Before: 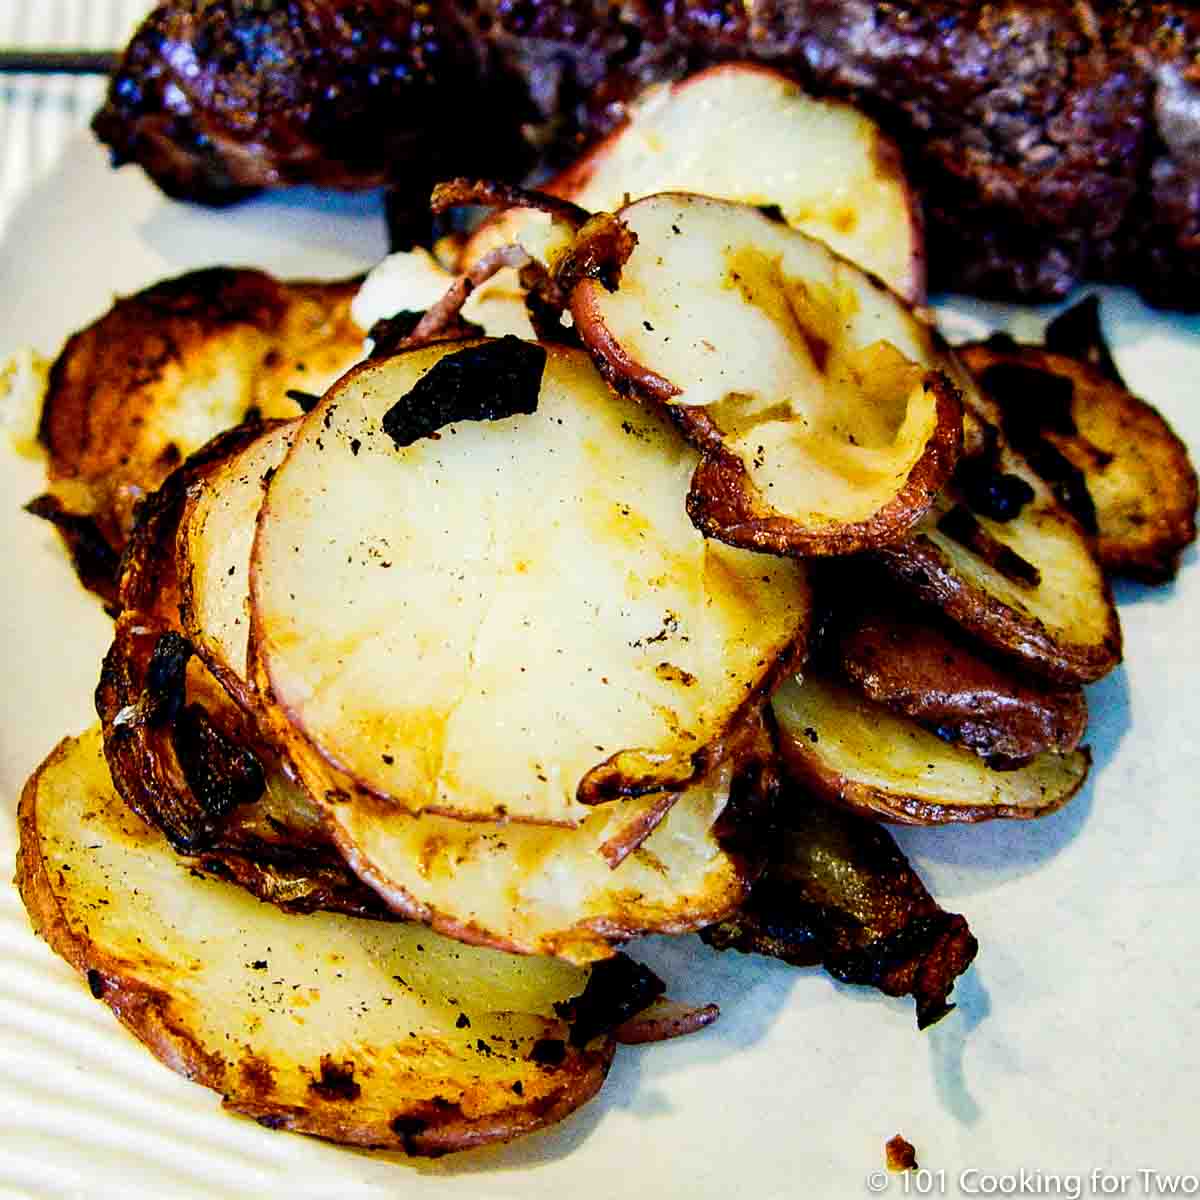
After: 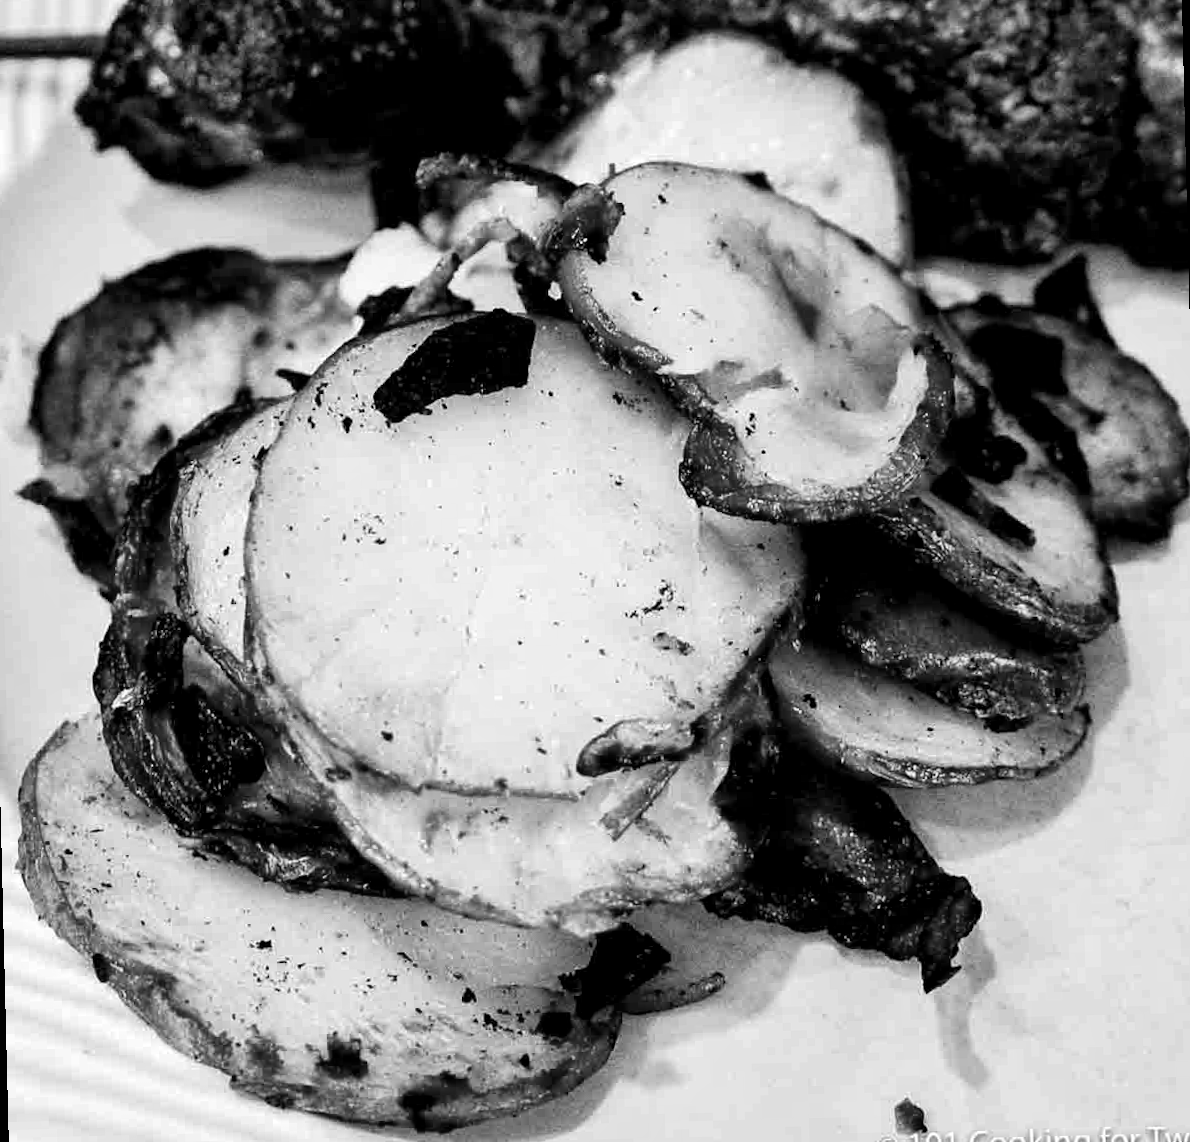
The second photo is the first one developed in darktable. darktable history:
monochrome: a 32, b 64, size 2.3
color balance rgb: shadows lift › chroma 7.23%, shadows lift › hue 246.48°, highlights gain › chroma 5.38%, highlights gain › hue 196.93°, white fulcrum 1 EV
local contrast: mode bilateral grid, contrast 20, coarseness 50, detail 120%, midtone range 0.2
rotate and perspective: rotation -1.42°, crop left 0.016, crop right 0.984, crop top 0.035, crop bottom 0.965
